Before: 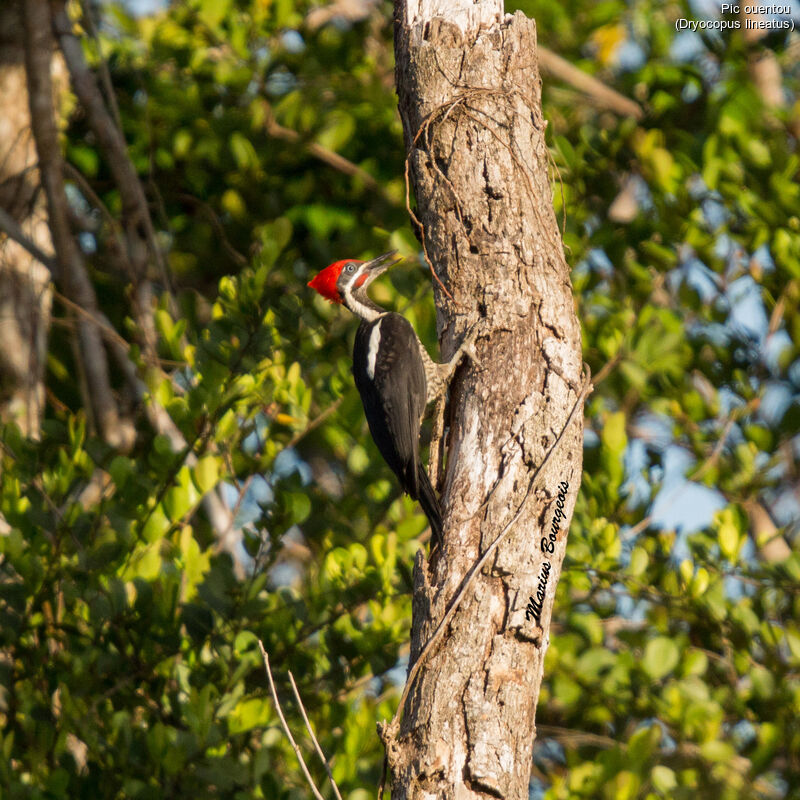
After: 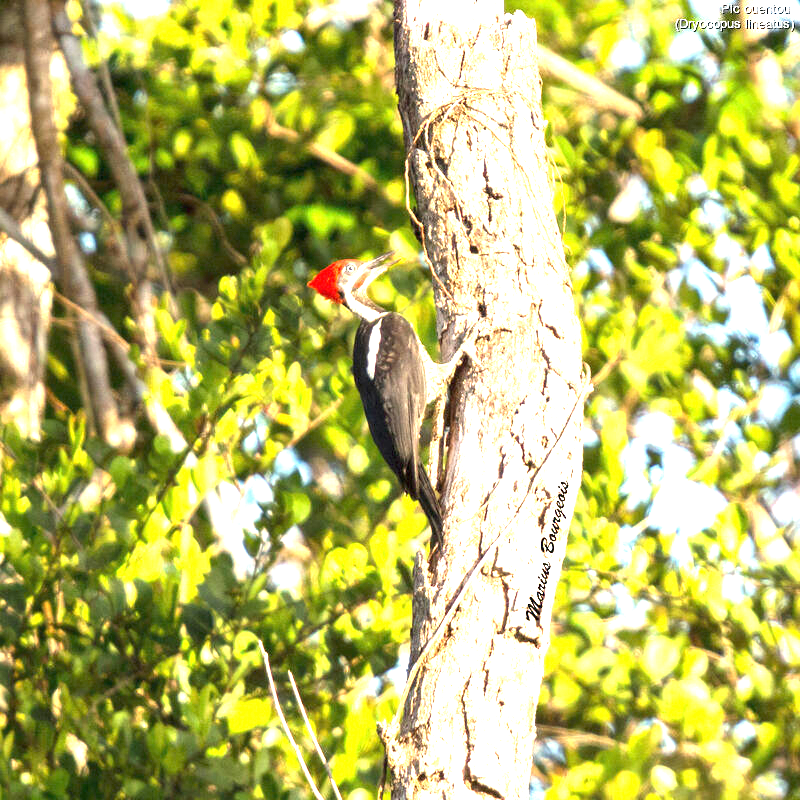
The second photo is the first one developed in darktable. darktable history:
exposure: black level correction 0, exposure 2.383 EV, compensate highlight preservation false
